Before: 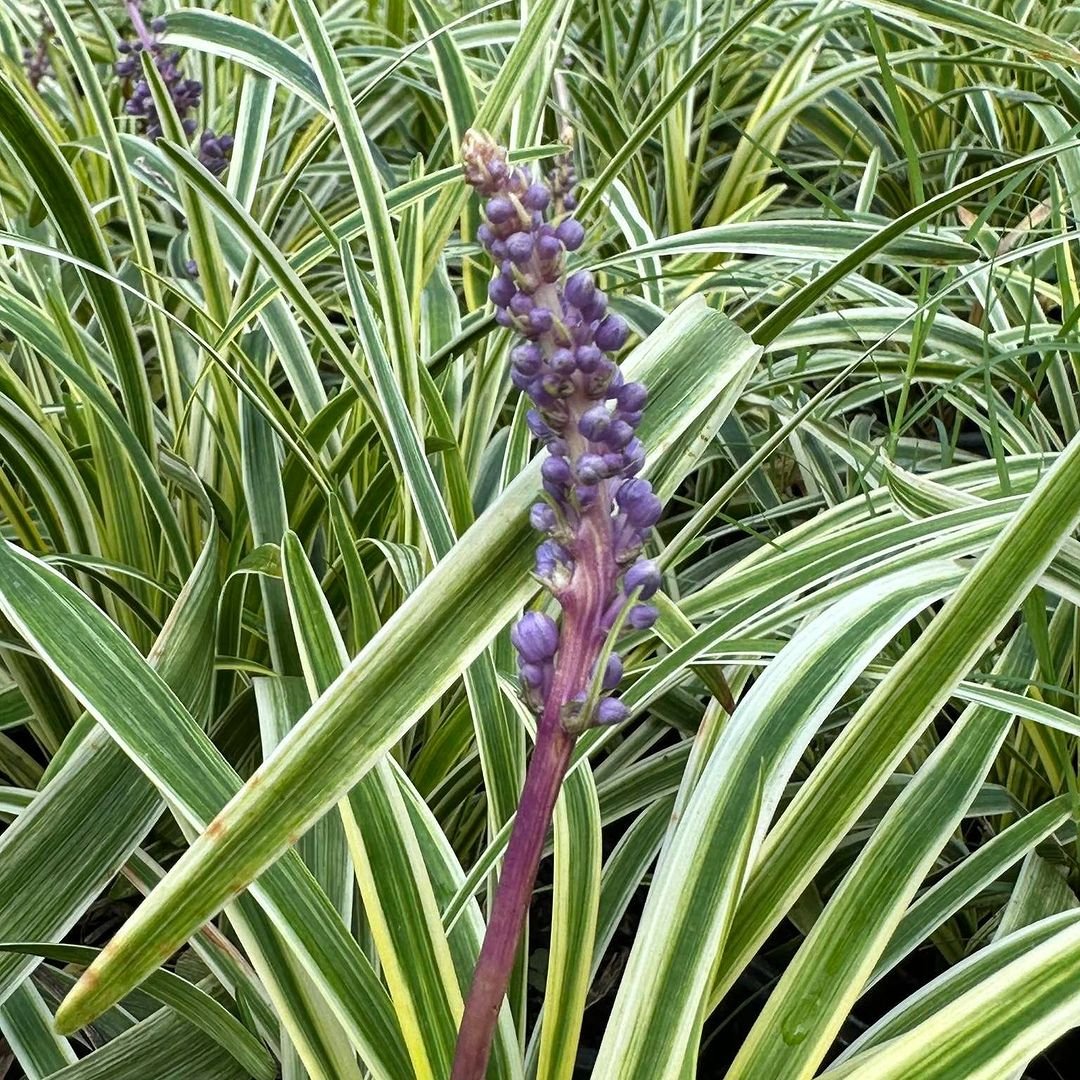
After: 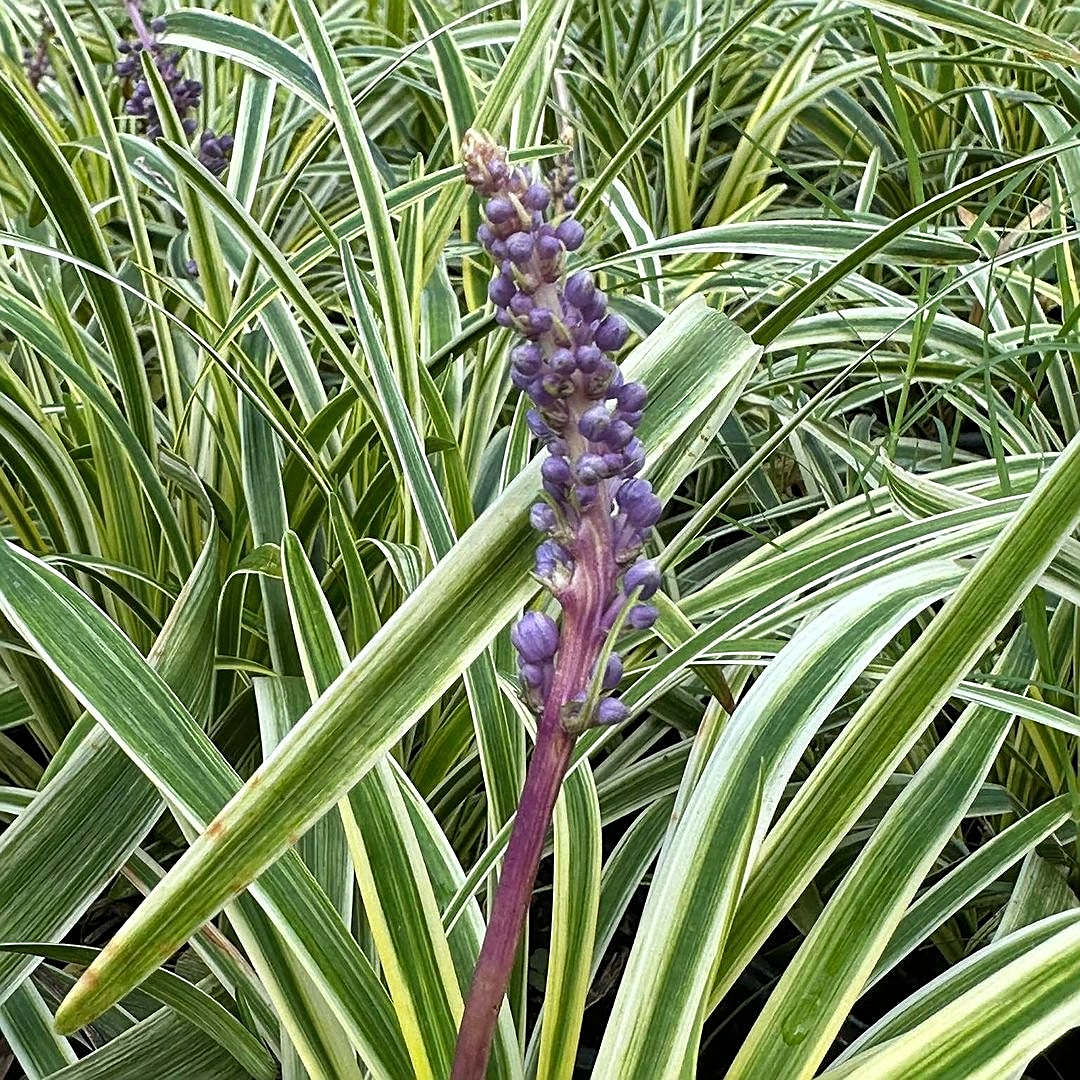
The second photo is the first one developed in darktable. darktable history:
sharpen: on, module defaults
tone equalizer: -8 EV -0.571 EV, mask exposure compensation -0.509 EV
